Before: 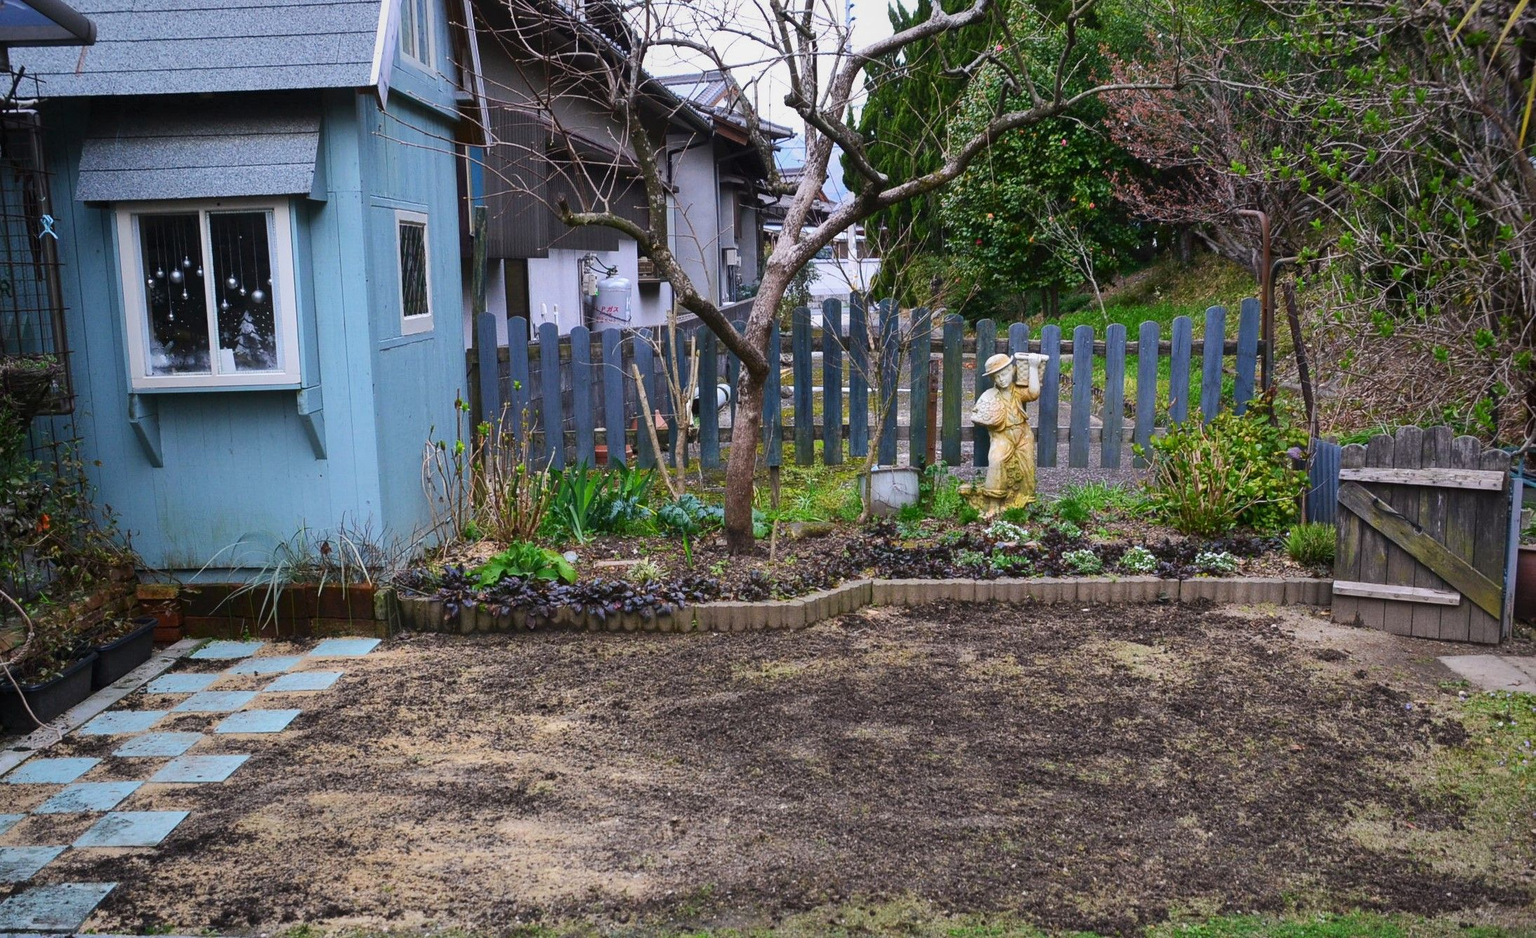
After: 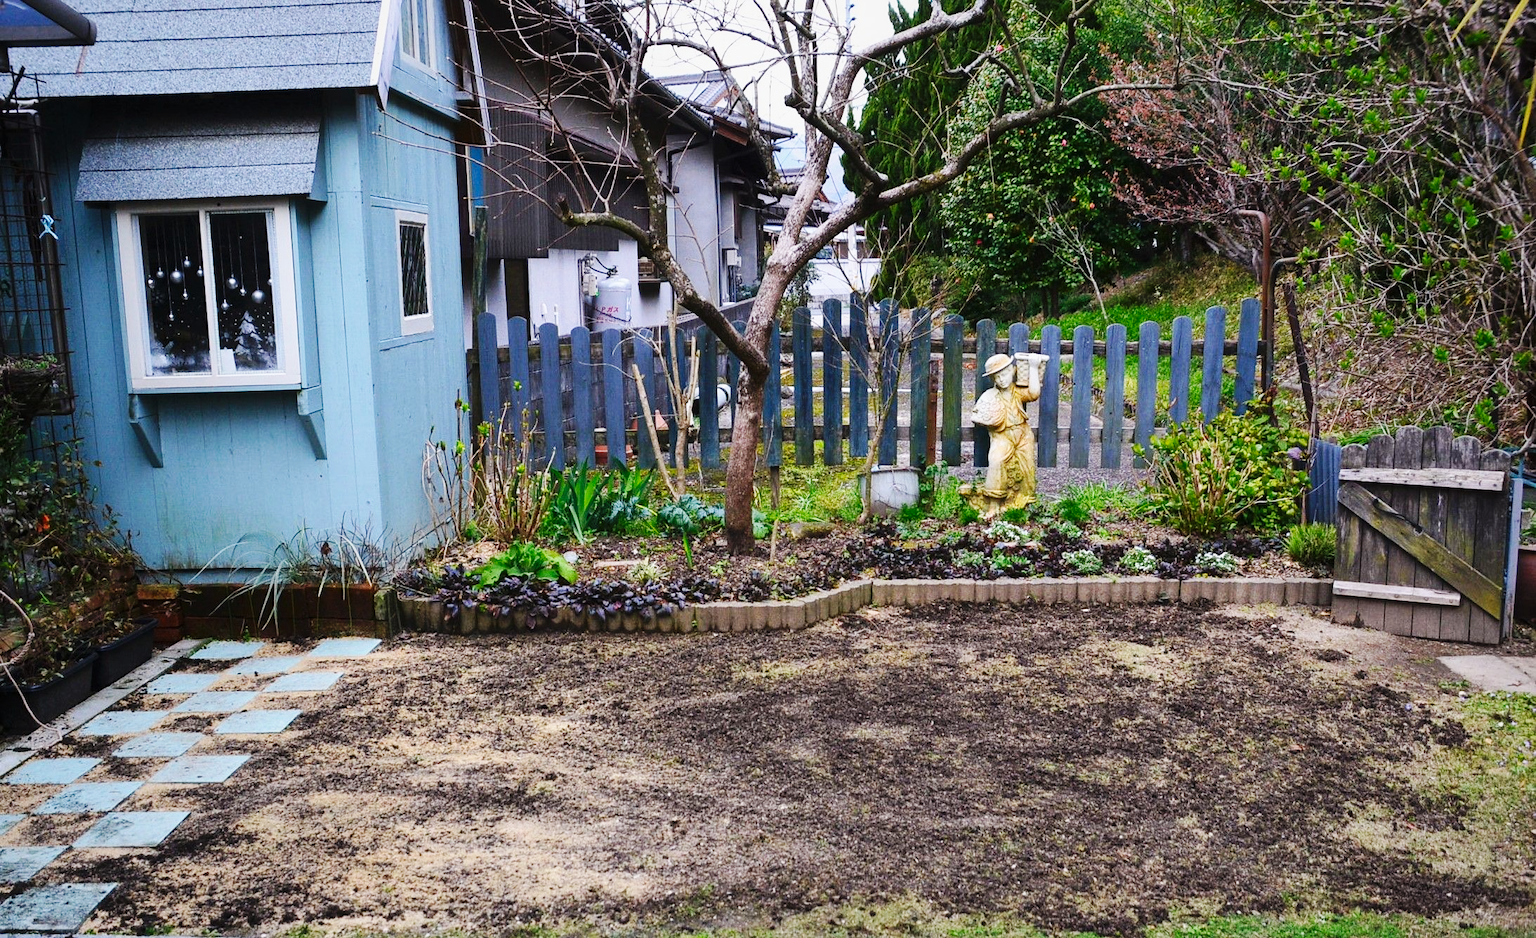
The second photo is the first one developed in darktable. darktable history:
base curve: curves: ch0 [(0, 0) (0.032, 0.025) (0.121, 0.166) (0.206, 0.329) (0.605, 0.79) (1, 1)], preserve colors none
contrast brightness saturation: saturation -0.05
